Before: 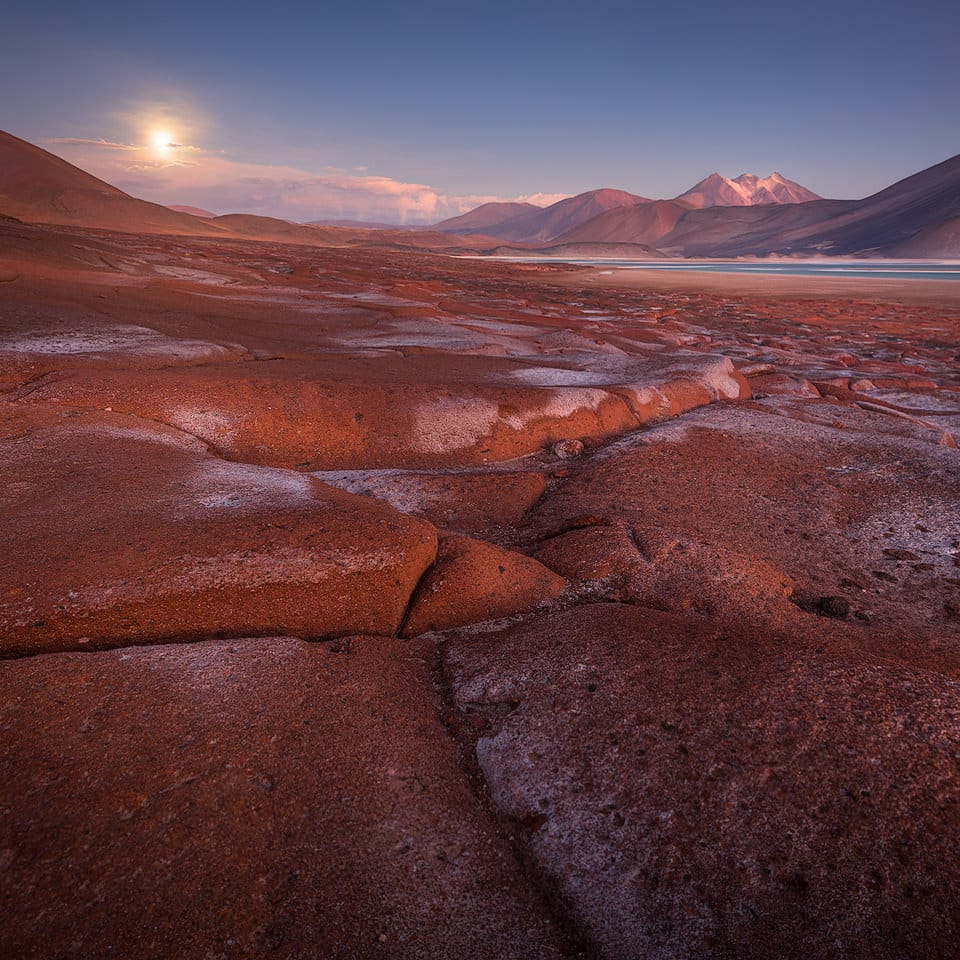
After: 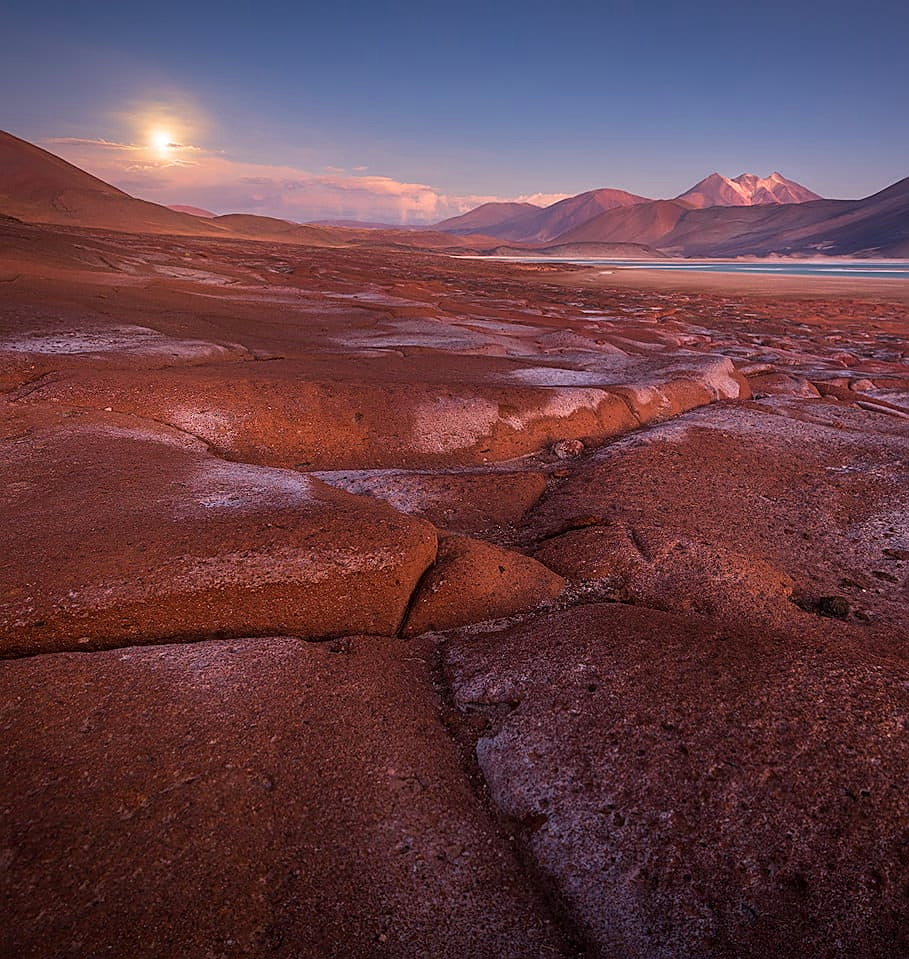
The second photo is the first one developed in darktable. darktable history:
crop and rotate: left 0%, right 5.226%
sharpen: on, module defaults
velvia: on, module defaults
